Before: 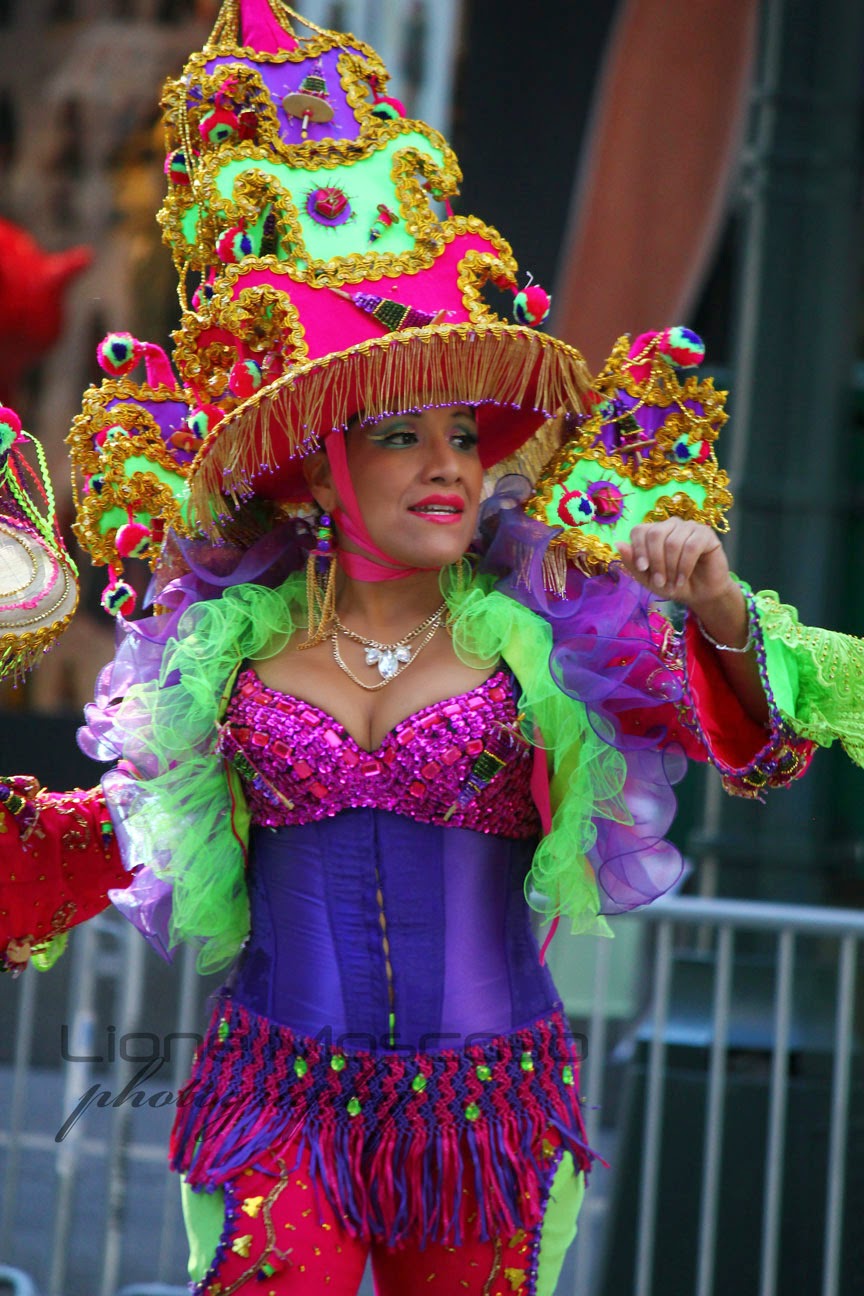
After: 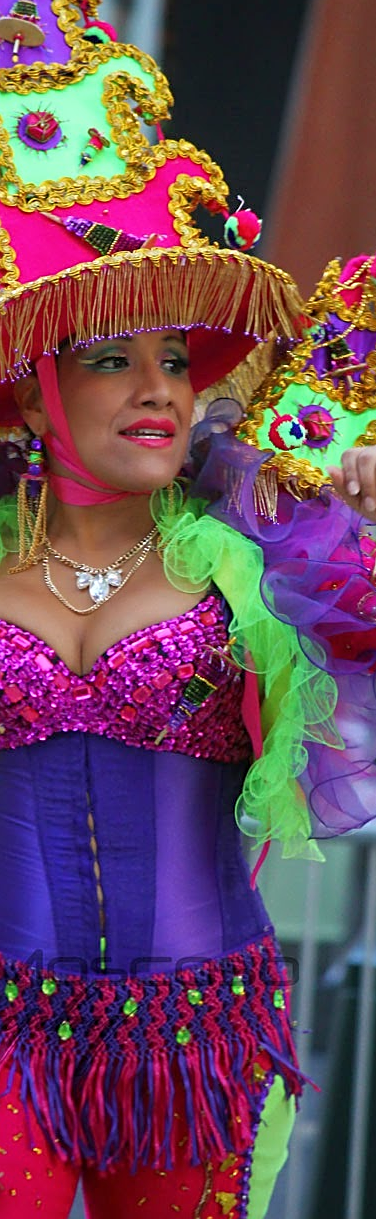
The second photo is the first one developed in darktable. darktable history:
sharpen: on, module defaults
crop: left 33.484%, top 5.931%, right 22.989%
